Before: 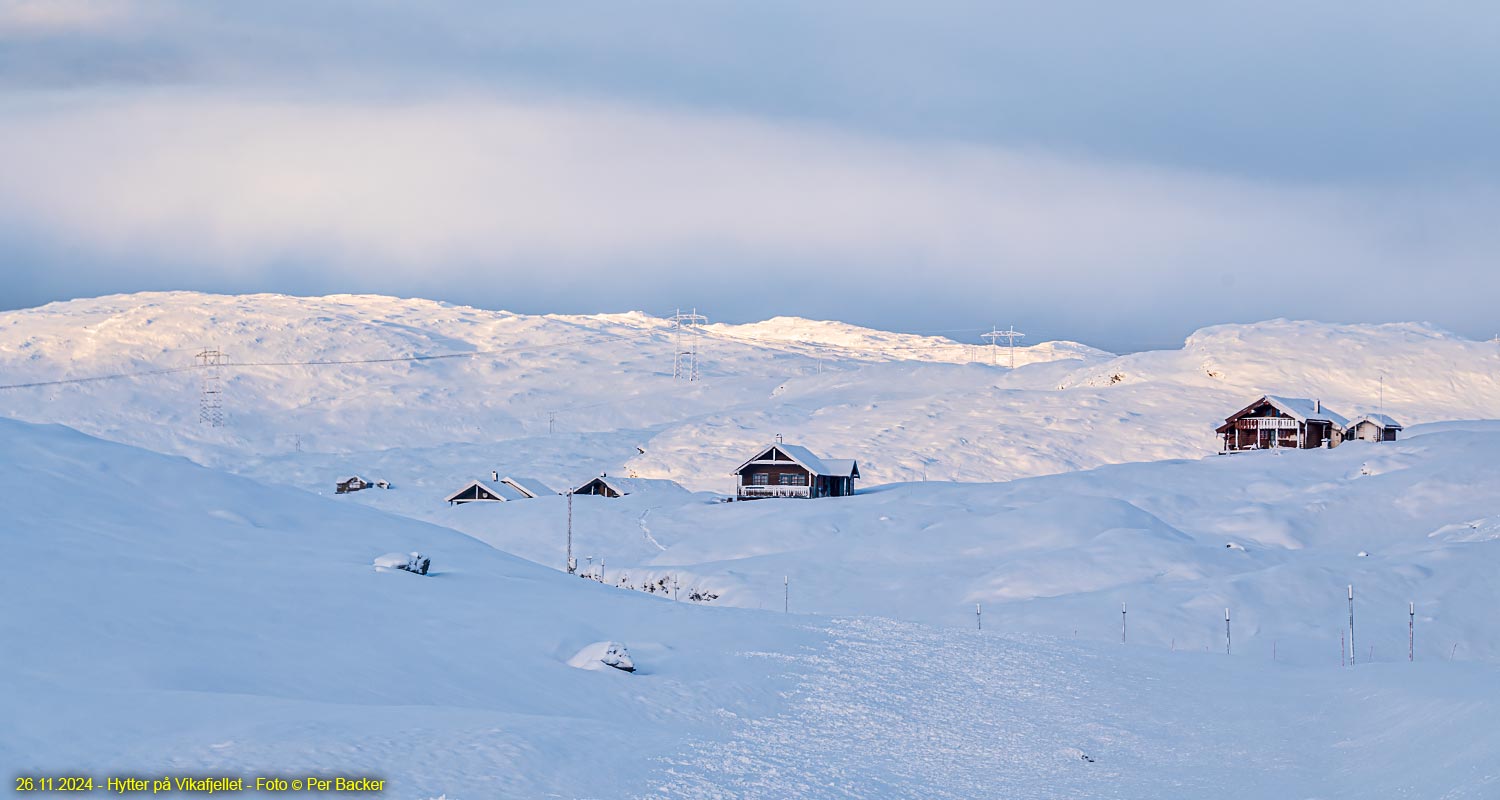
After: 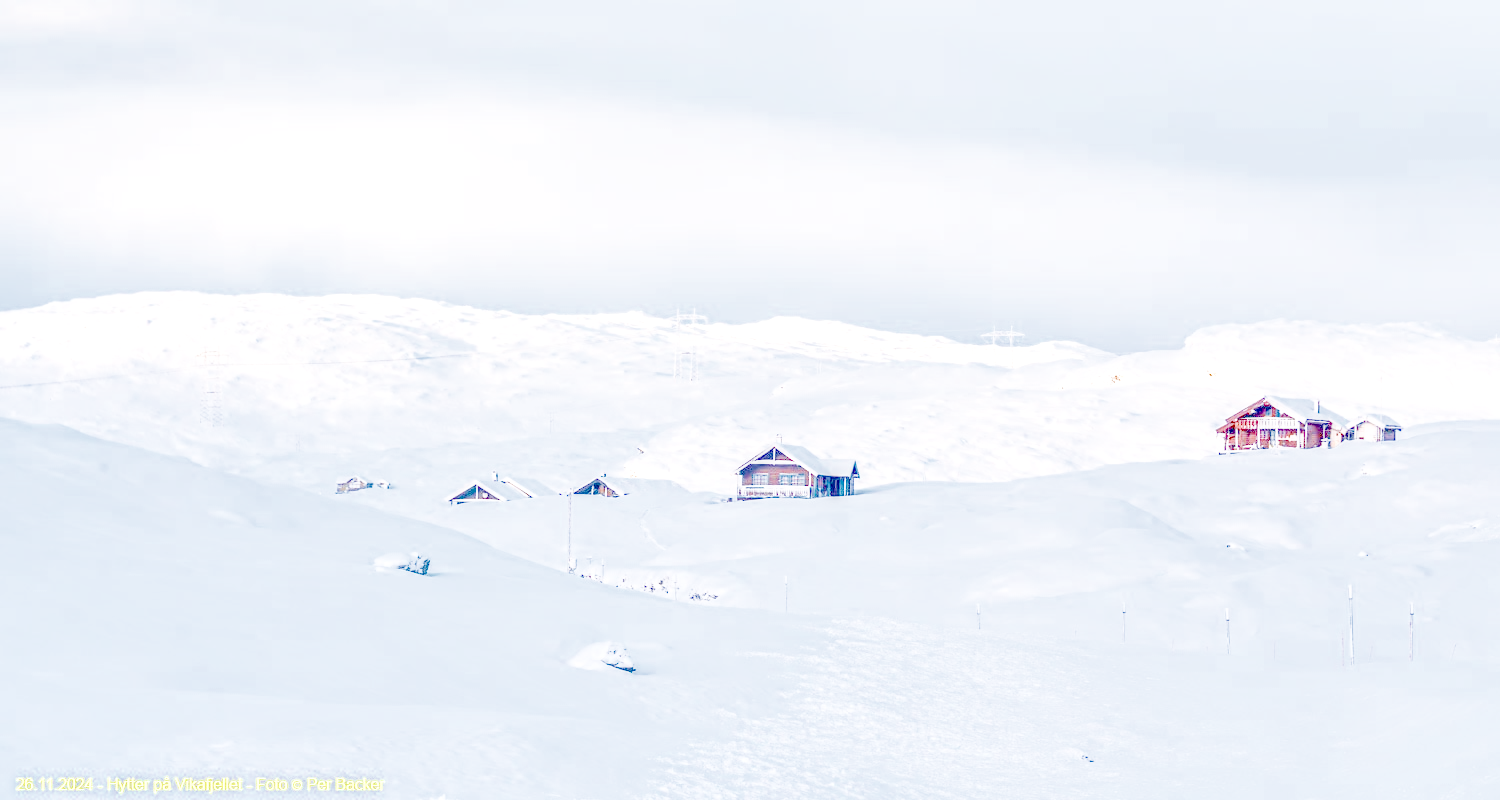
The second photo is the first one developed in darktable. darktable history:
exposure: exposure 0.6 EV, compensate highlight preservation false
color balance: output saturation 120%
local contrast: highlights 20%, shadows 70%, detail 170%
filmic rgb: middle gray luminance 2.5%, black relative exposure -10 EV, white relative exposure 7 EV, threshold 6 EV, dynamic range scaling 10%, target black luminance 0%, hardness 3.19, latitude 44.39%, contrast 0.682, highlights saturation mix 5%, shadows ↔ highlights balance 13.63%, add noise in highlights 0, color science v3 (2019), use custom middle-gray values true, iterations of high-quality reconstruction 0, contrast in highlights soft, enable highlight reconstruction true
